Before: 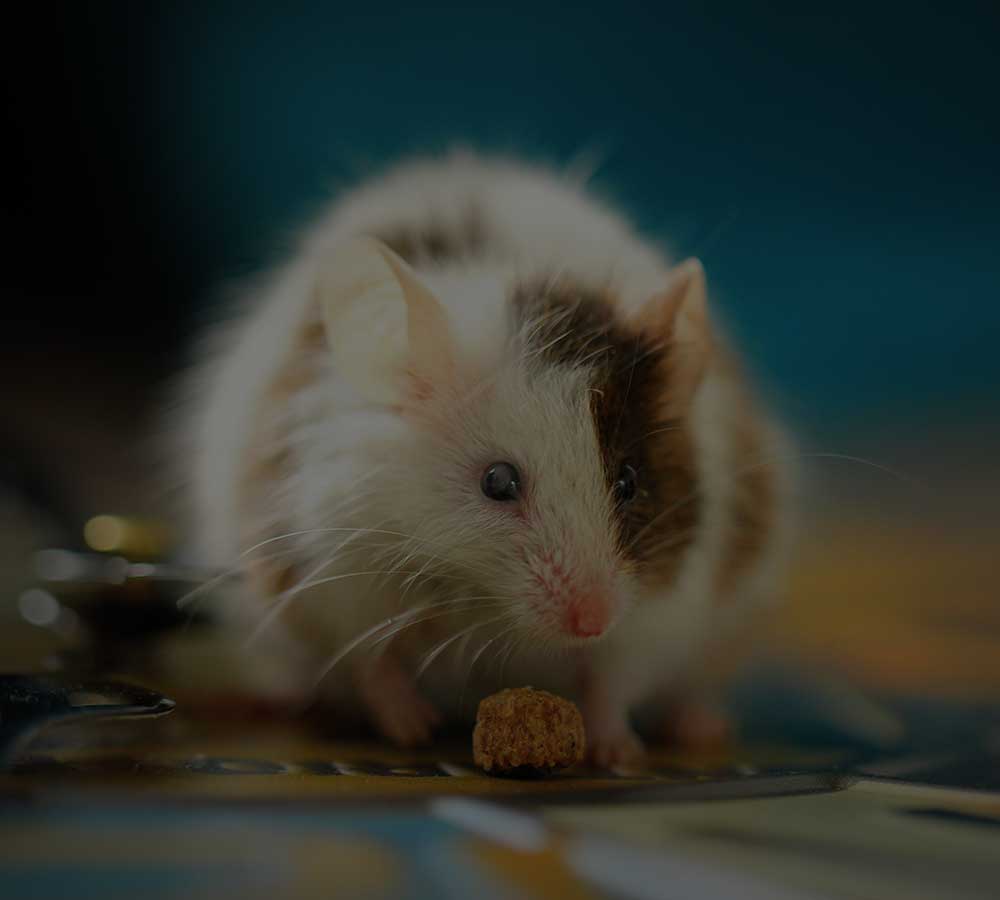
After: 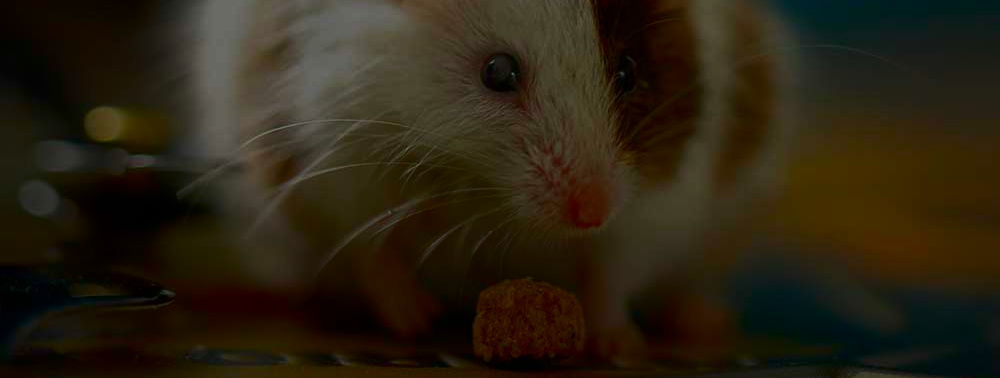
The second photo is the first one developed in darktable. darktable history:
crop: top 45.551%, bottom 12.262%
contrast brightness saturation: contrast 0.19, brightness -0.11, saturation 0.21
